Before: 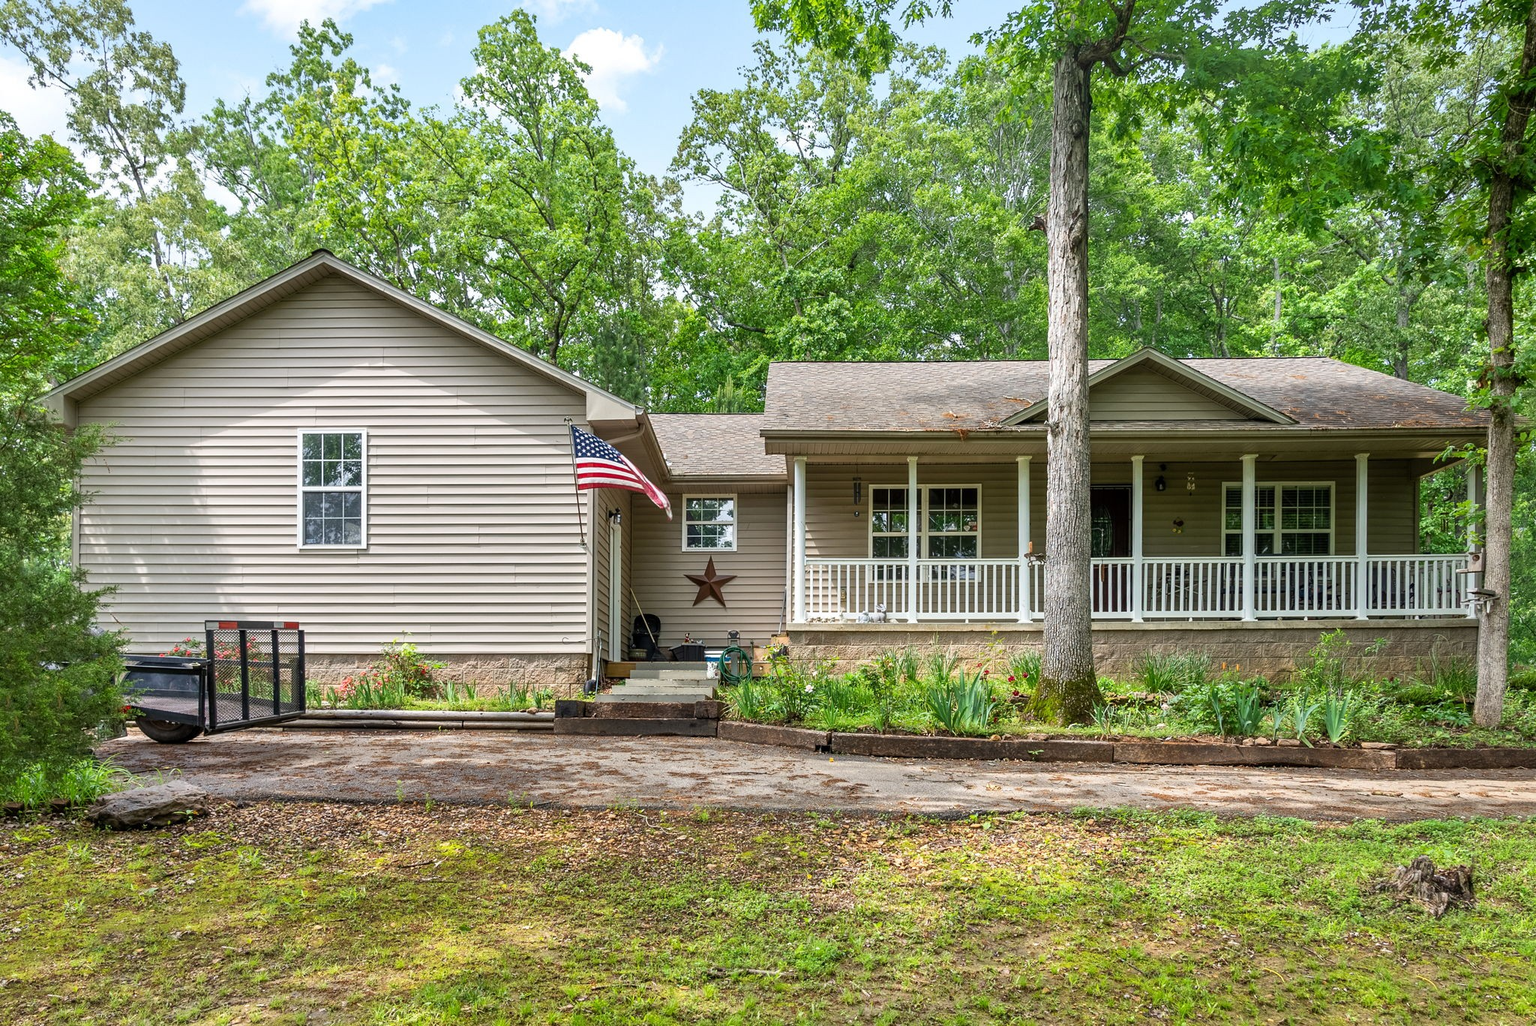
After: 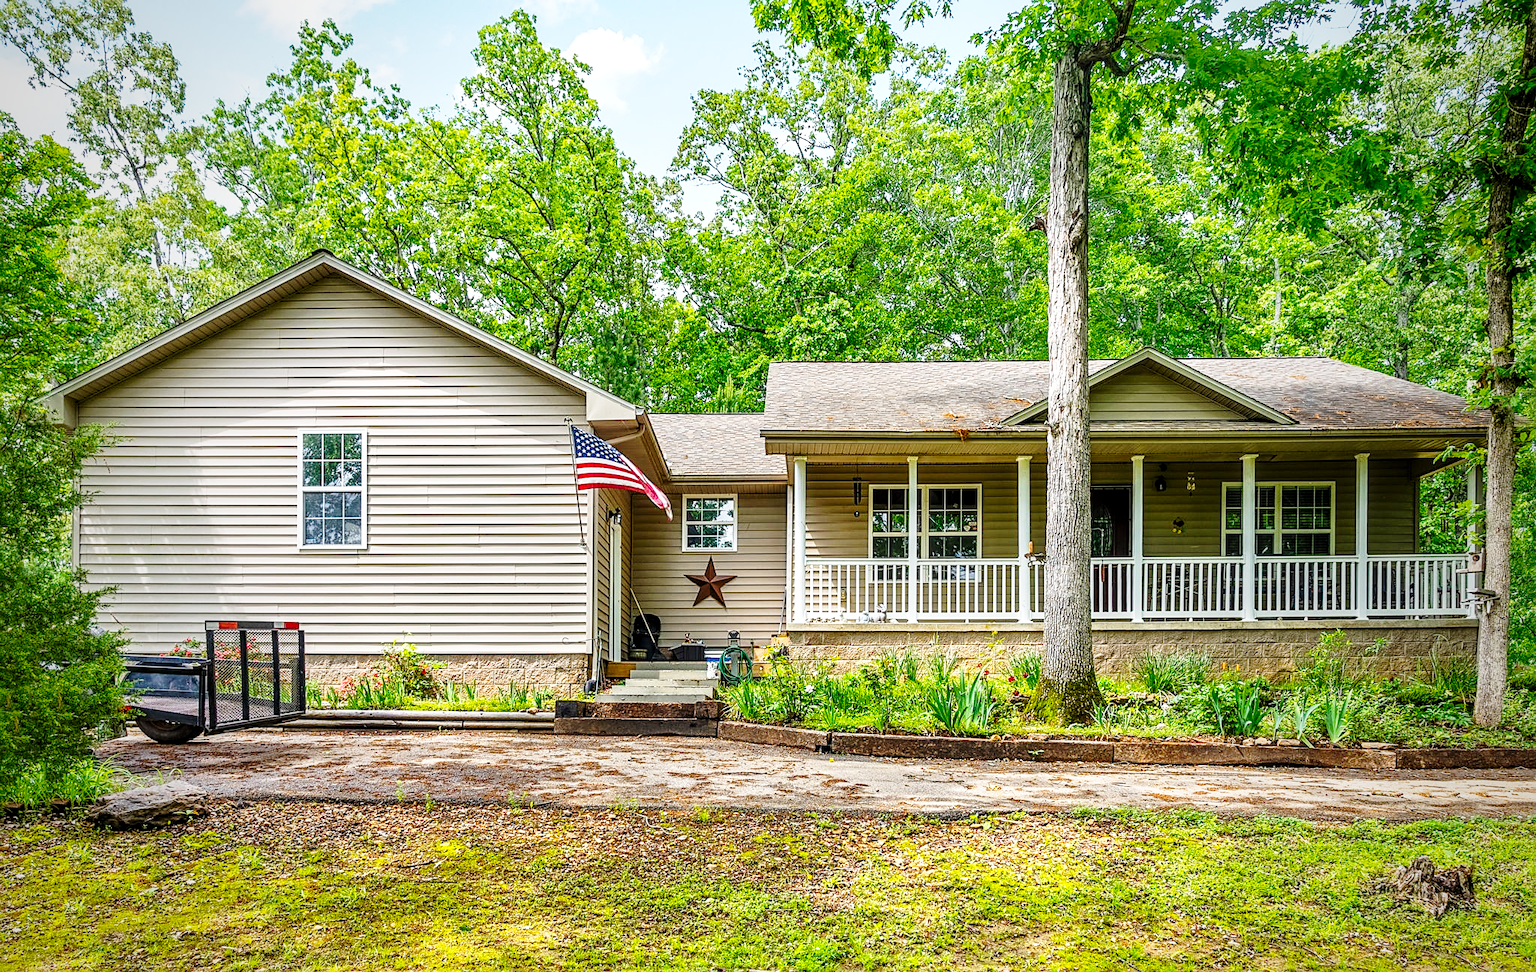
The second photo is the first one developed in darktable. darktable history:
sharpen: on, module defaults
color balance rgb: linear chroma grading › global chroma 0.816%, perceptual saturation grading › global saturation 25.117%, global vibrance 20%
crop and rotate: top 0.004%, bottom 5.245%
local contrast: detail 130%
exposure: black level correction 0.001, exposure -0.122 EV, compensate highlight preservation false
base curve: curves: ch0 [(0, 0) (0.028, 0.03) (0.121, 0.232) (0.46, 0.748) (0.859, 0.968) (1, 1)], preserve colors none
vignetting: fall-off start 72.5%, fall-off radius 108.62%, saturation -0.017, width/height ratio 0.732
